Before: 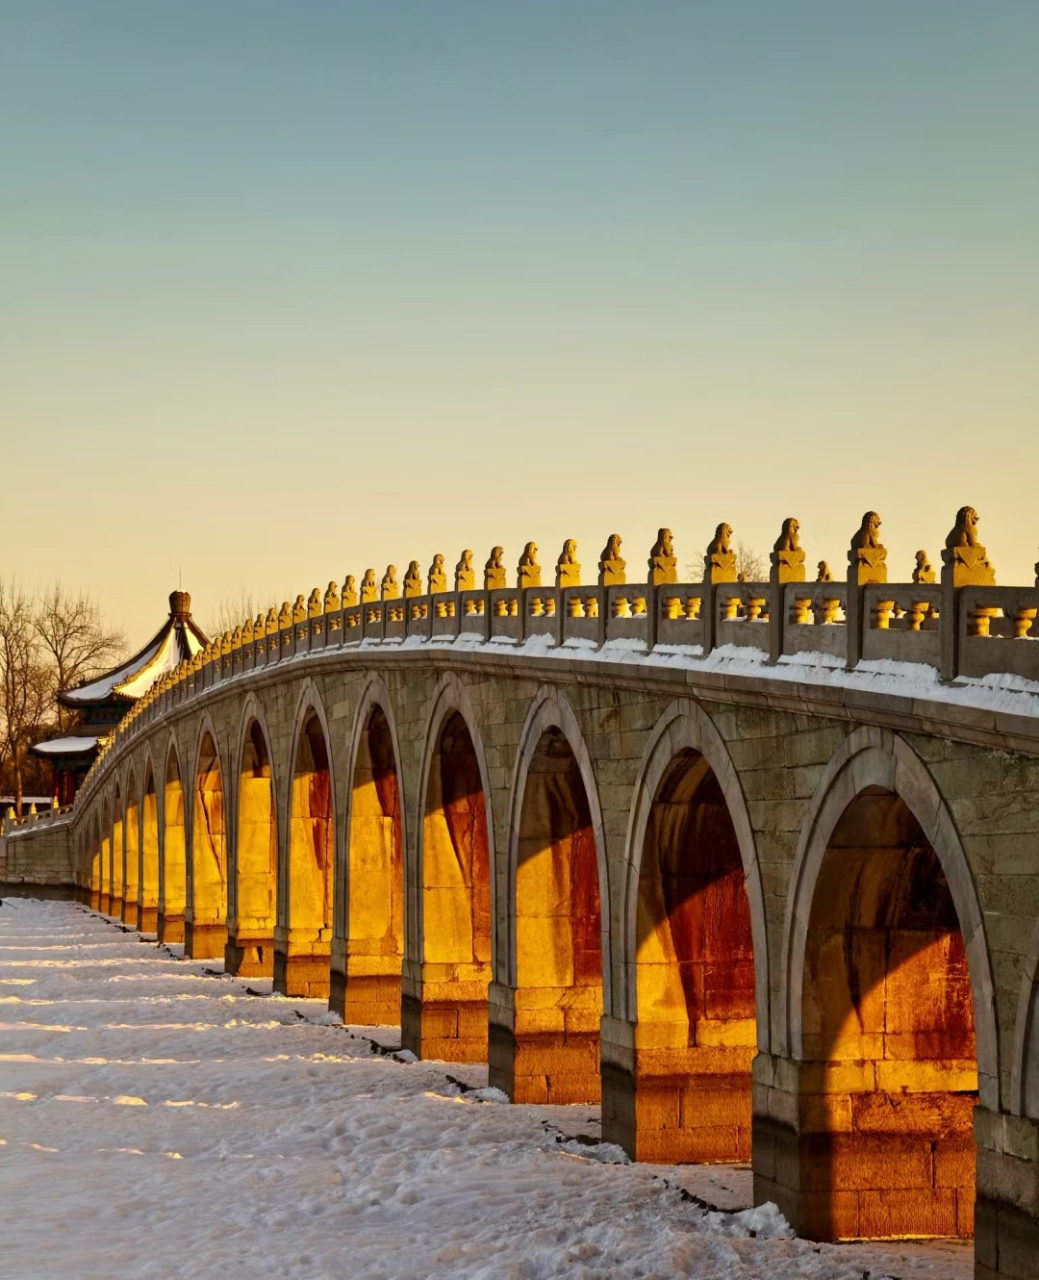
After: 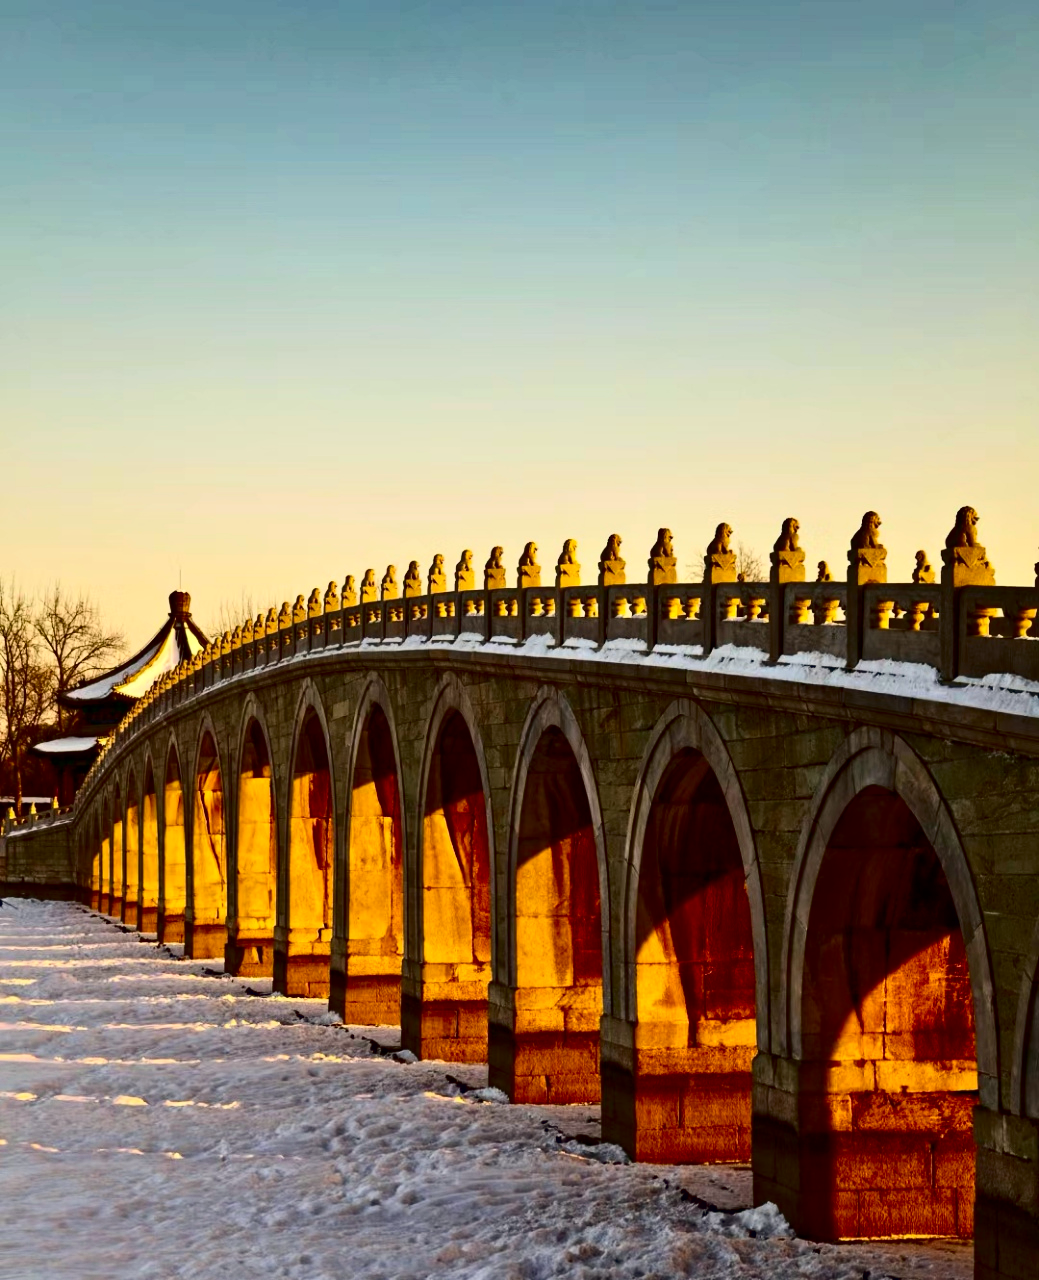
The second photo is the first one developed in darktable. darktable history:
haze removal: compatibility mode true, adaptive false
contrast brightness saturation: contrast 0.307, brightness -0.078, saturation 0.172
